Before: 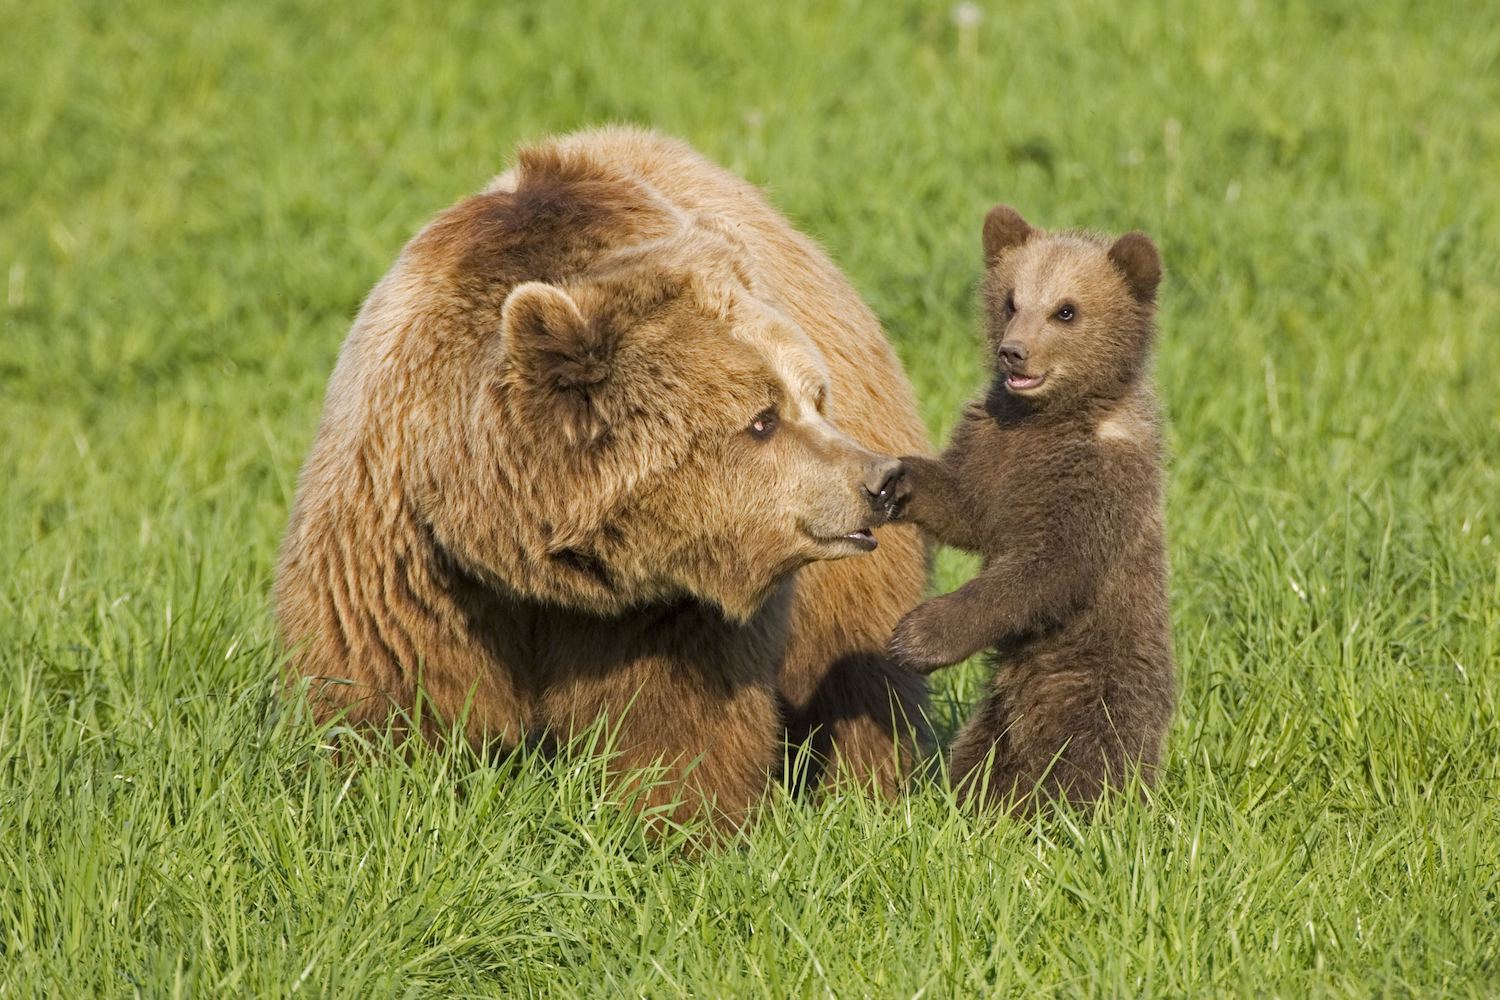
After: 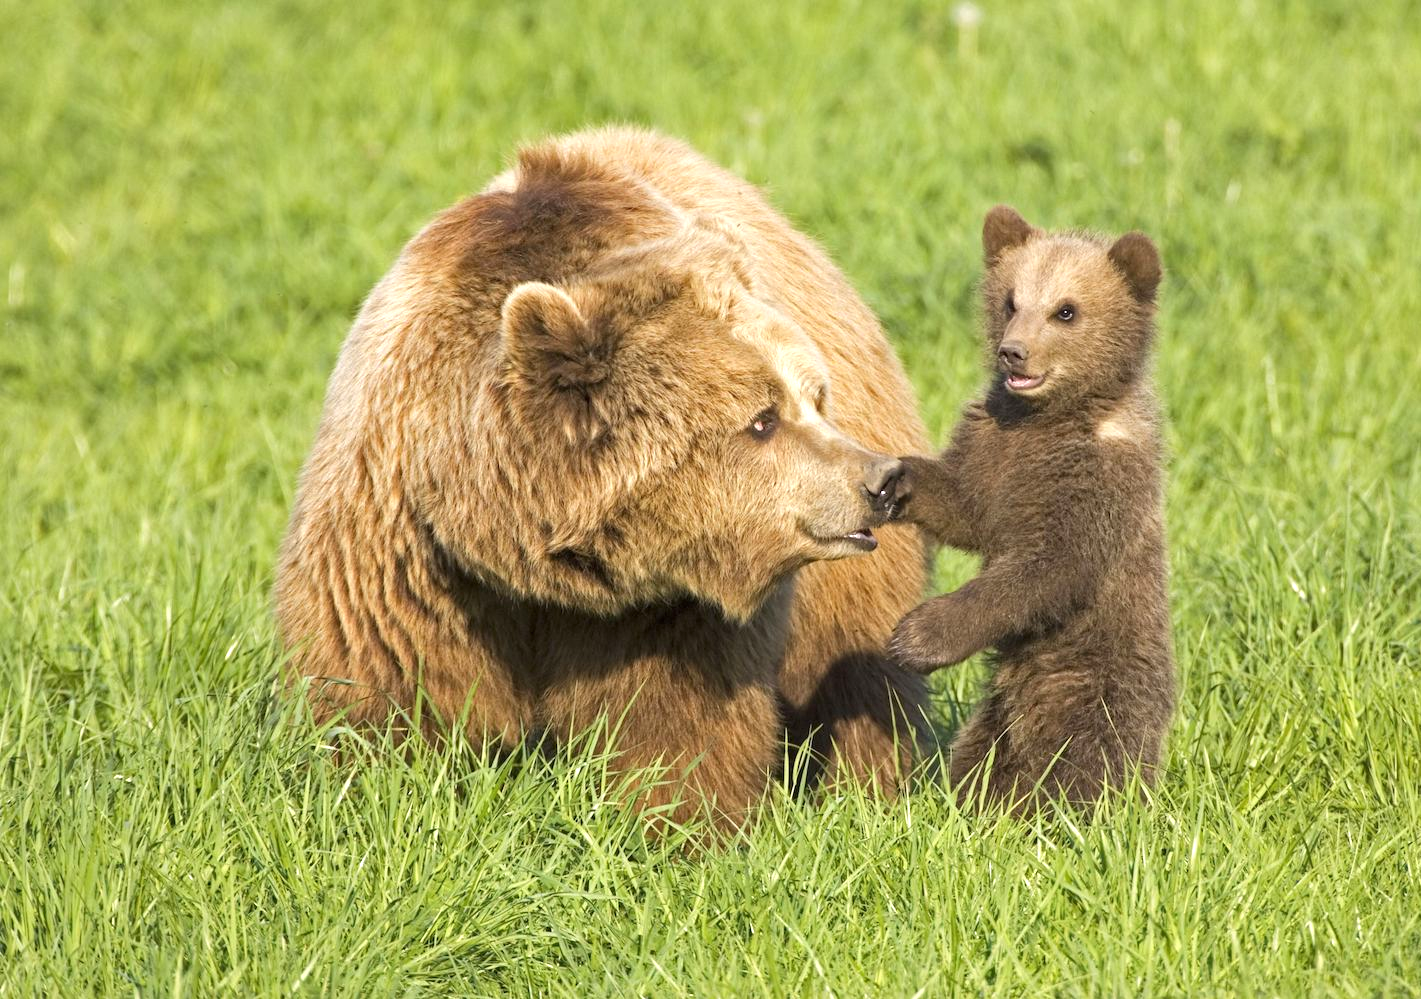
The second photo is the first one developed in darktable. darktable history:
exposure: black level correction 0, exposure 0.589 EV, compensate highlight preservation false
crop and rotate: right 5.22%
tone equalizer: edges refinement/feathering 500, mask exposure compensation -1.57 EV, preserve details no
